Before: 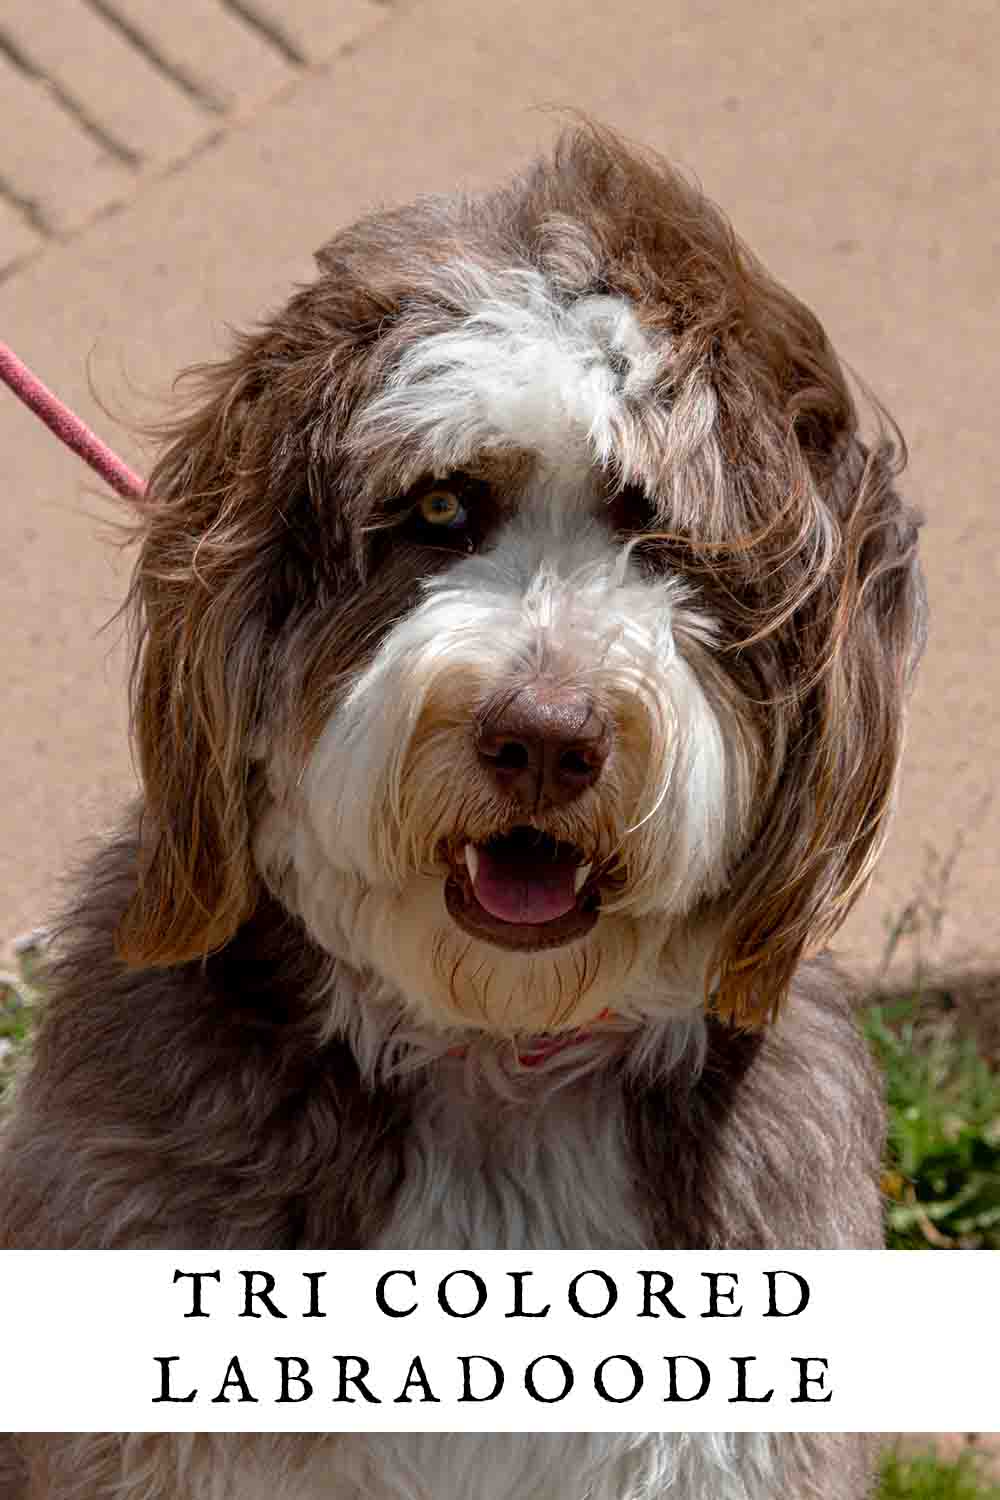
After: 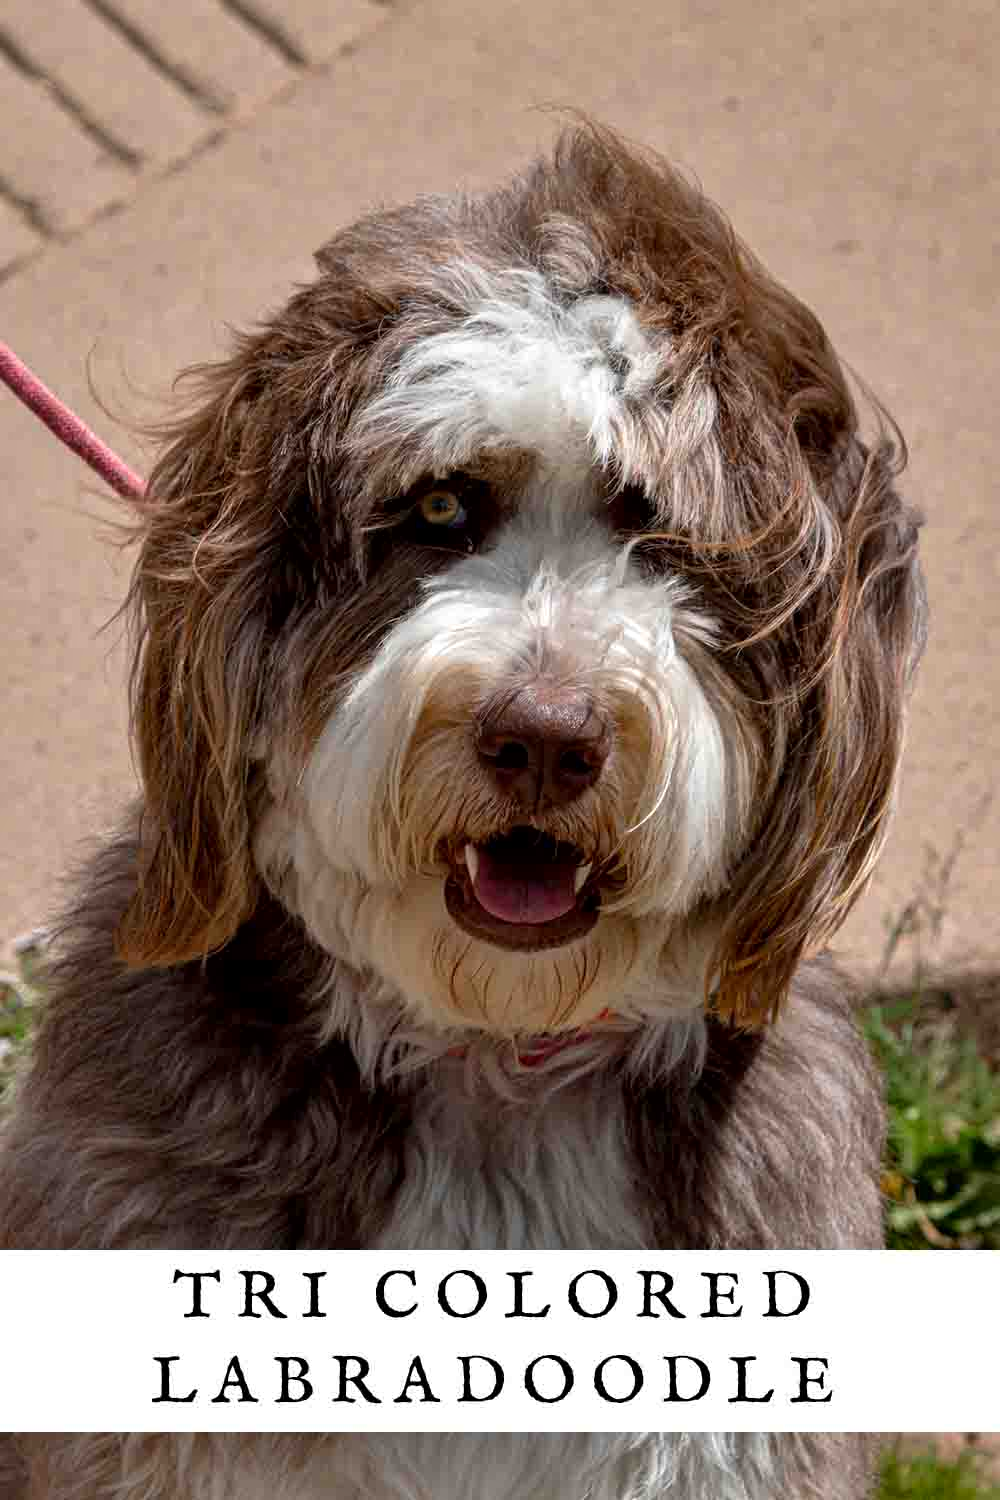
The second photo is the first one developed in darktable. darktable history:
shadows and highlights: shadows 22.7, highlights -48.71, soften with gaussian
local contrast: mode bilateral grid, contrast 20, coarseness 50, detail 120%, midtone range 0.2
